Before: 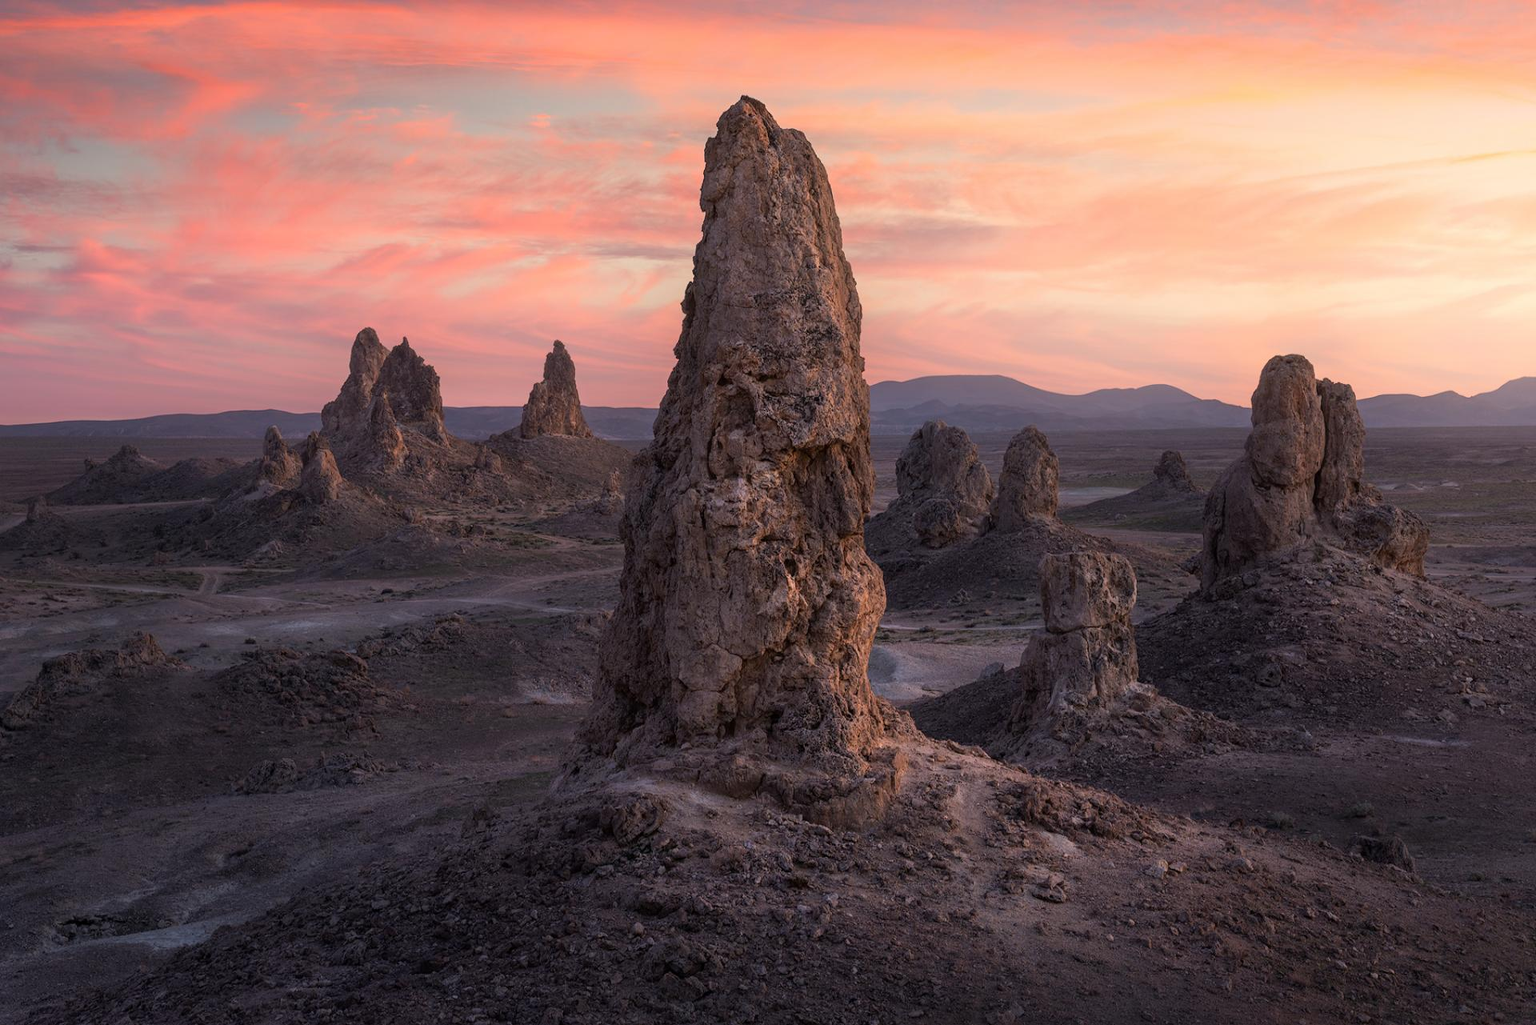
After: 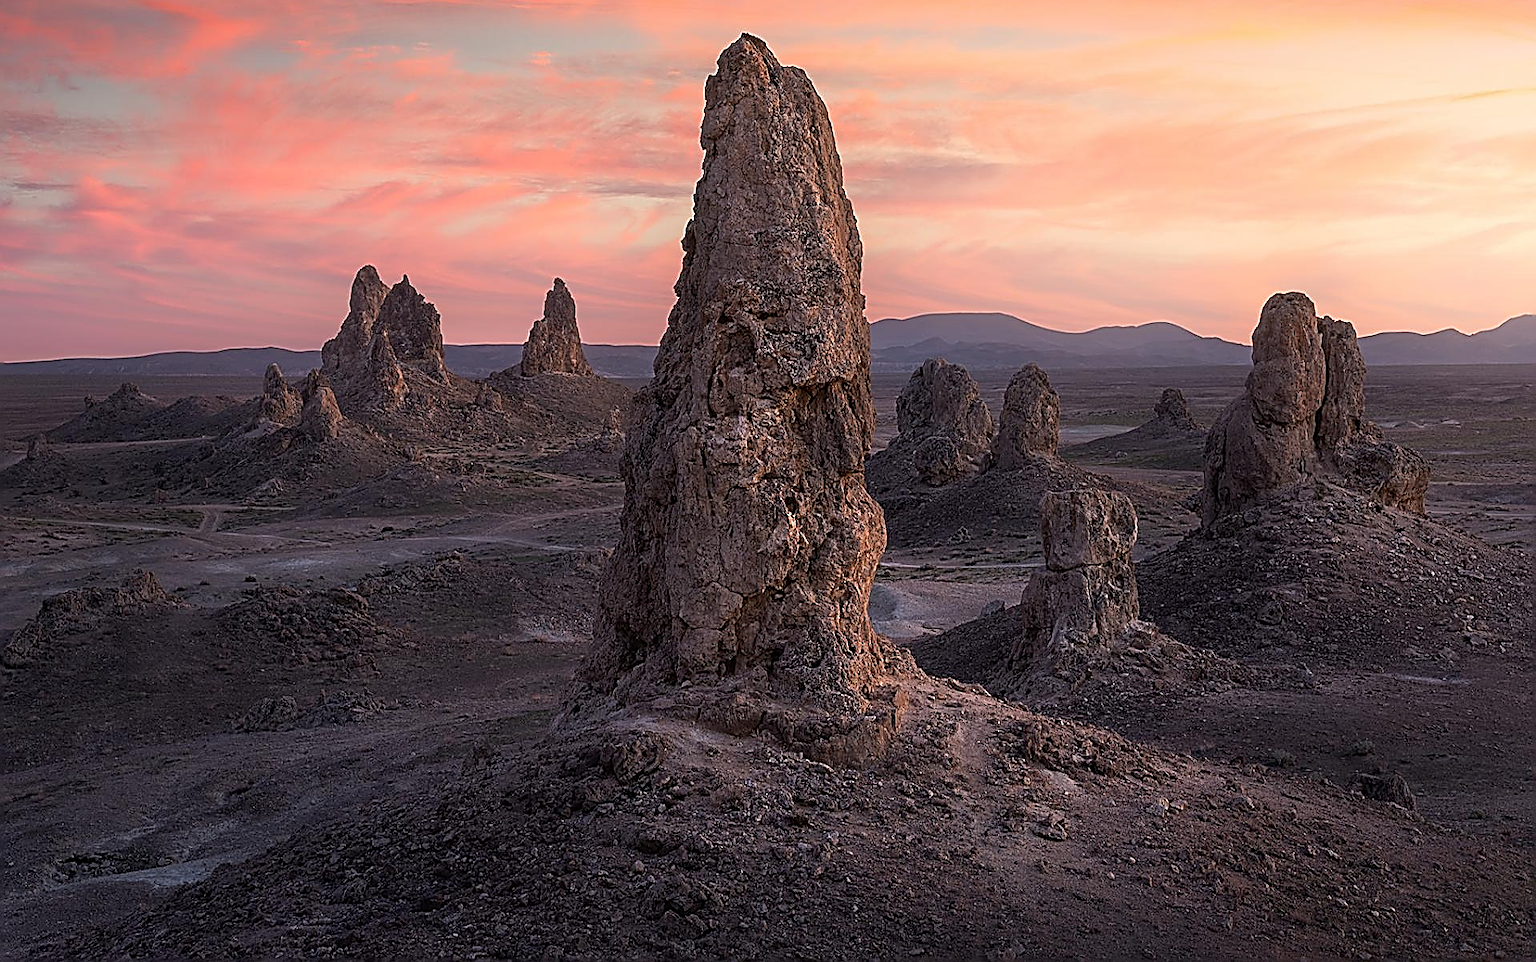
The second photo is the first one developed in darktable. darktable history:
crop and rotate: top 6.092%
sharpen: amount 1.991
